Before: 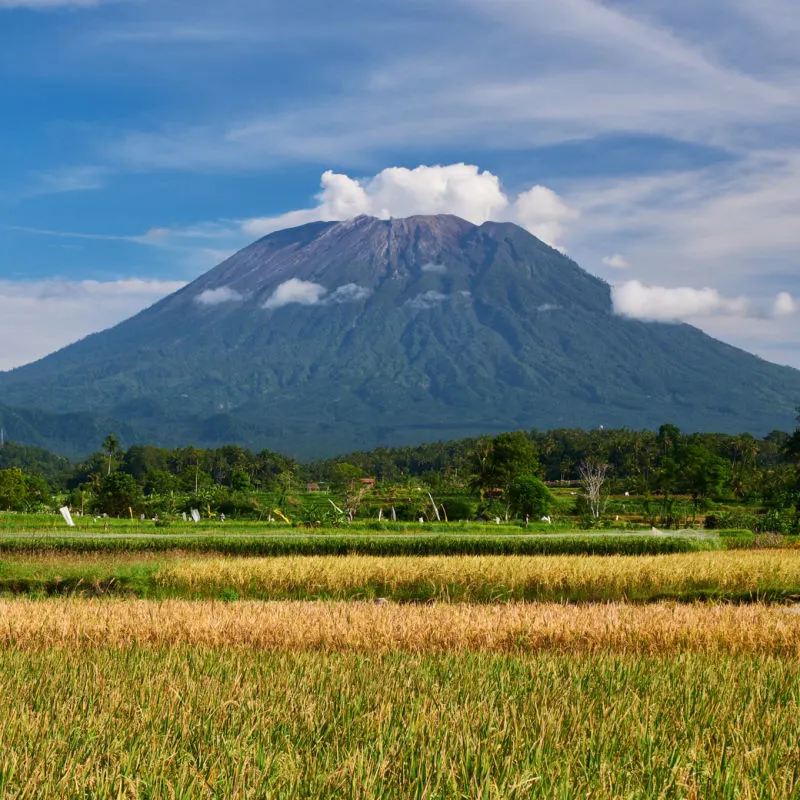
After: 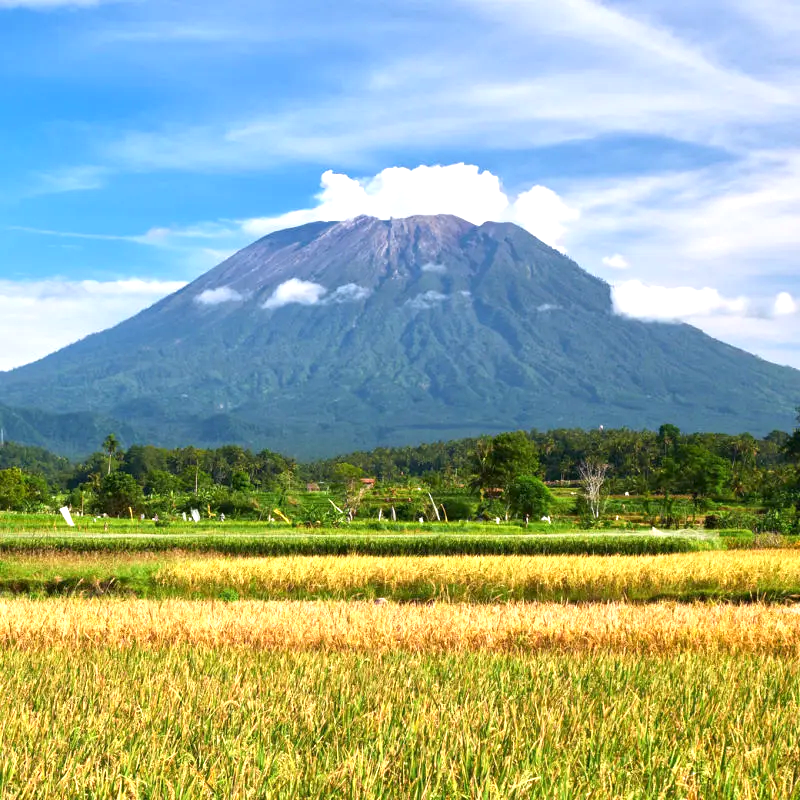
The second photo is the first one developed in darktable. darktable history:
exposure: exposure 1.058 EV, compensate highlight preservation false
